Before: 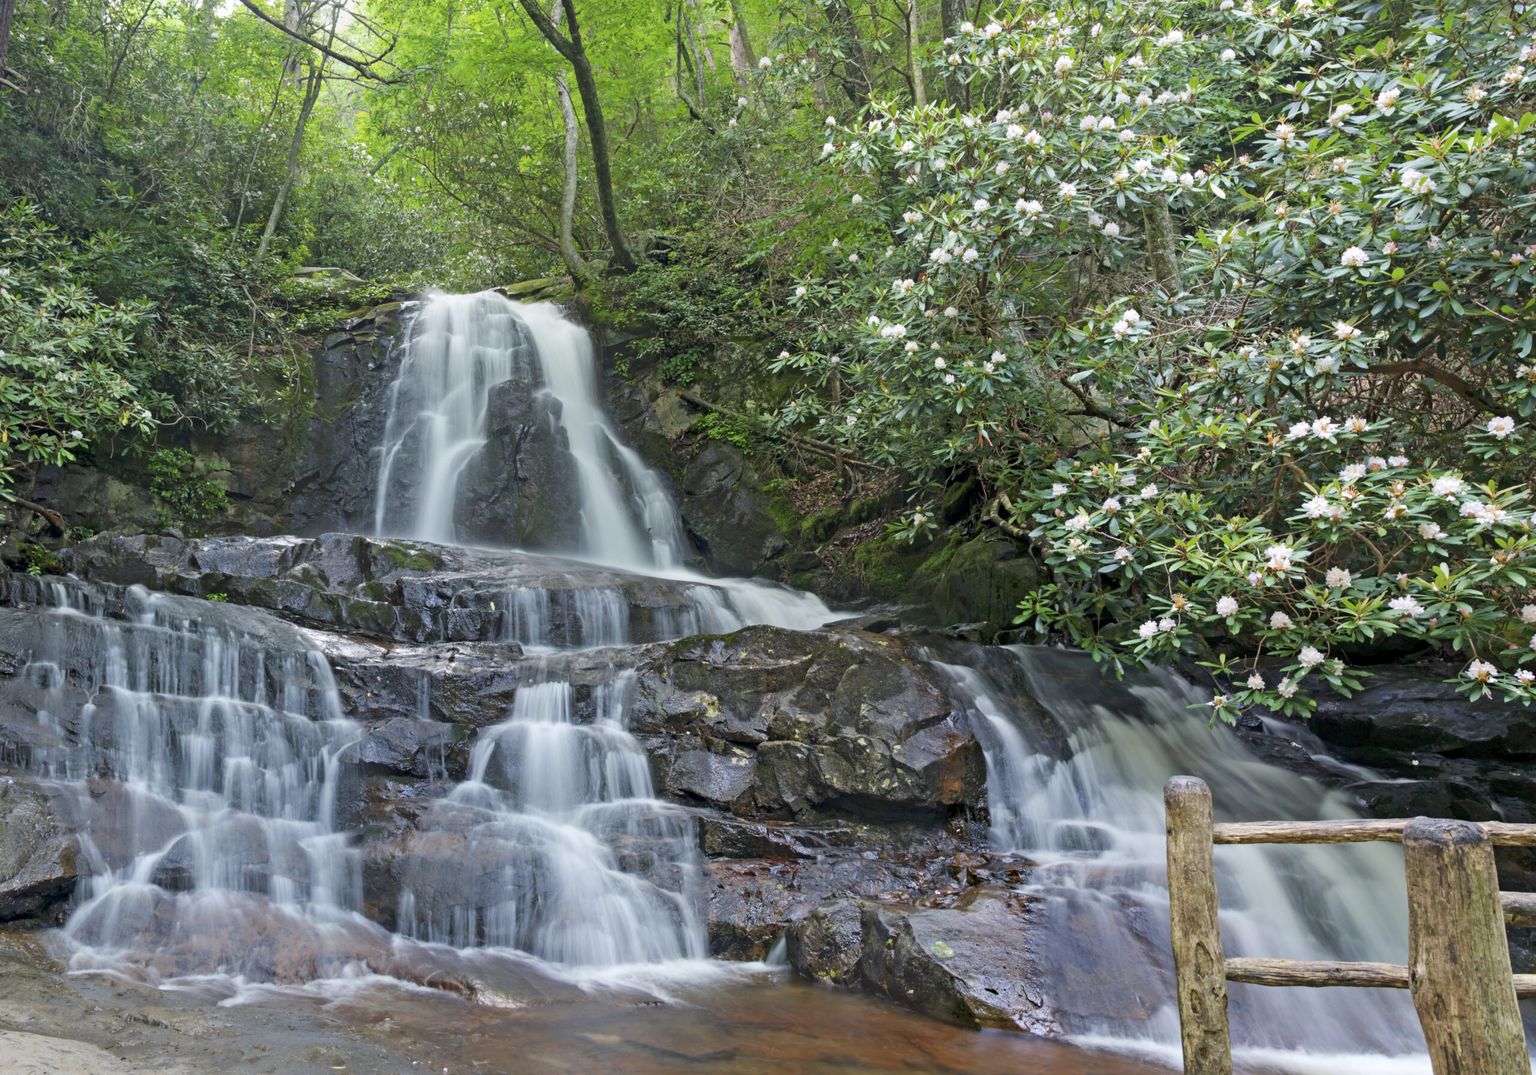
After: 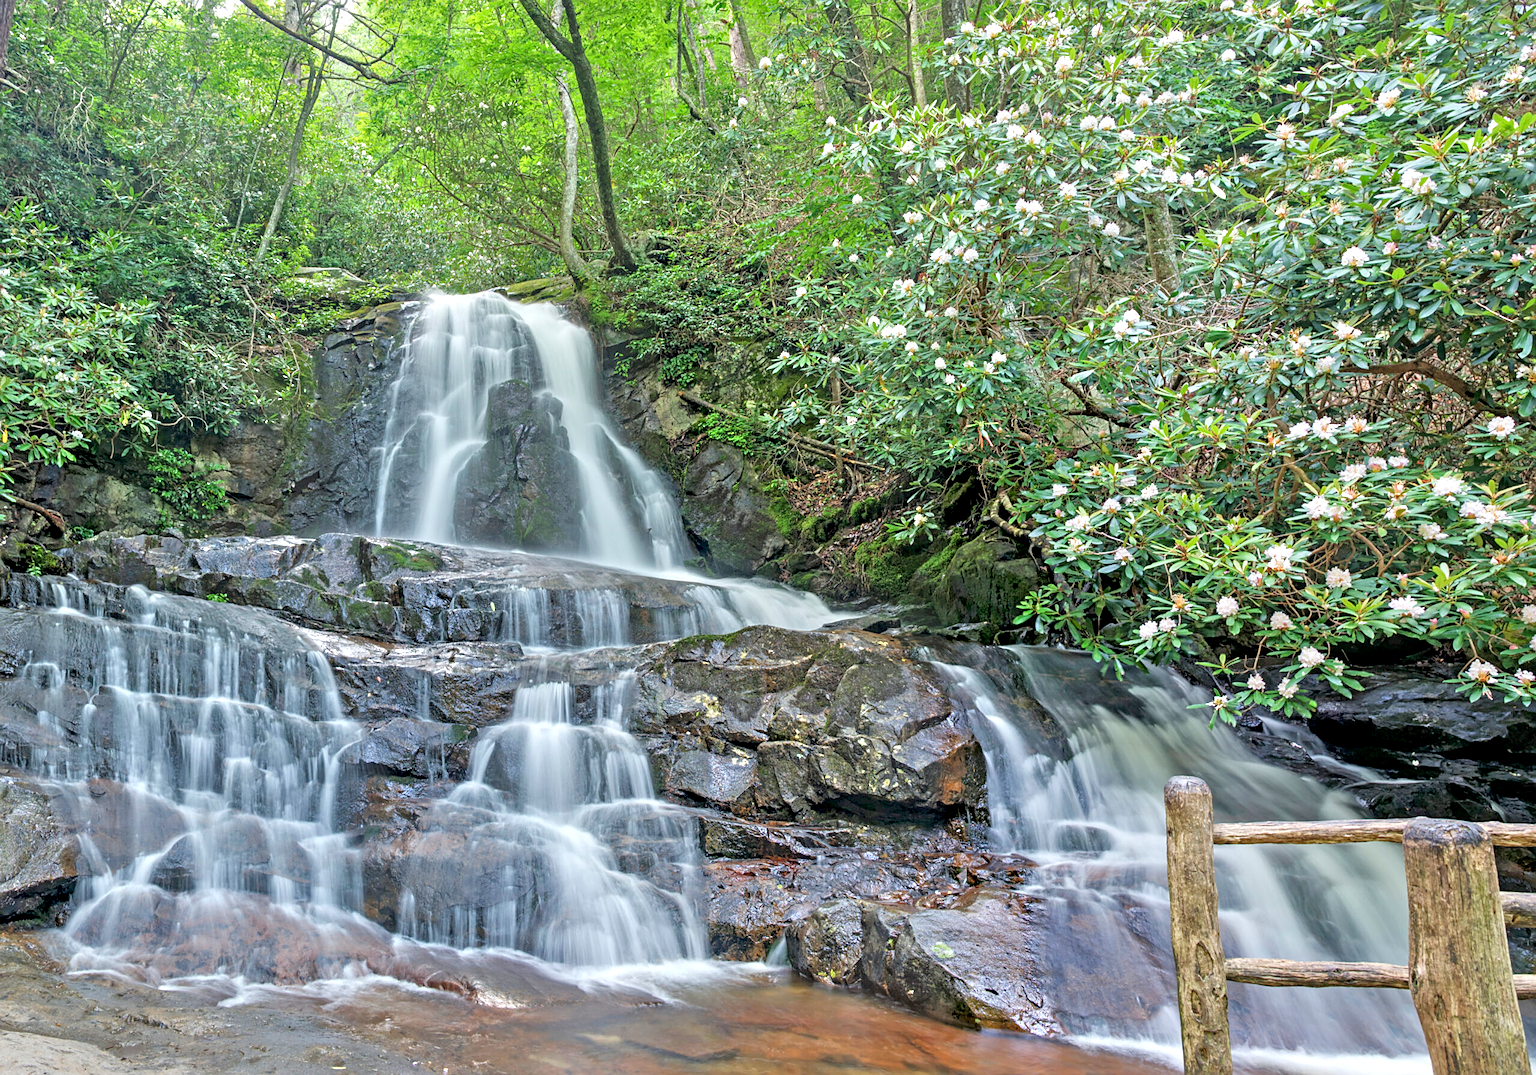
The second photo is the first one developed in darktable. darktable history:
sharpen: on, module defaults
local contrast: detail 130%
tone equalizer: -7 EV 0.15 EV, -6 EV 0.6 EV, -5 EV 1.15 EV, -4 EV 1.33 EV, -3 EV 1.15 EV, -2 EV 0.6 EV, -1 EV 0.15 EV, mask exposure compensation -0.5 EV
